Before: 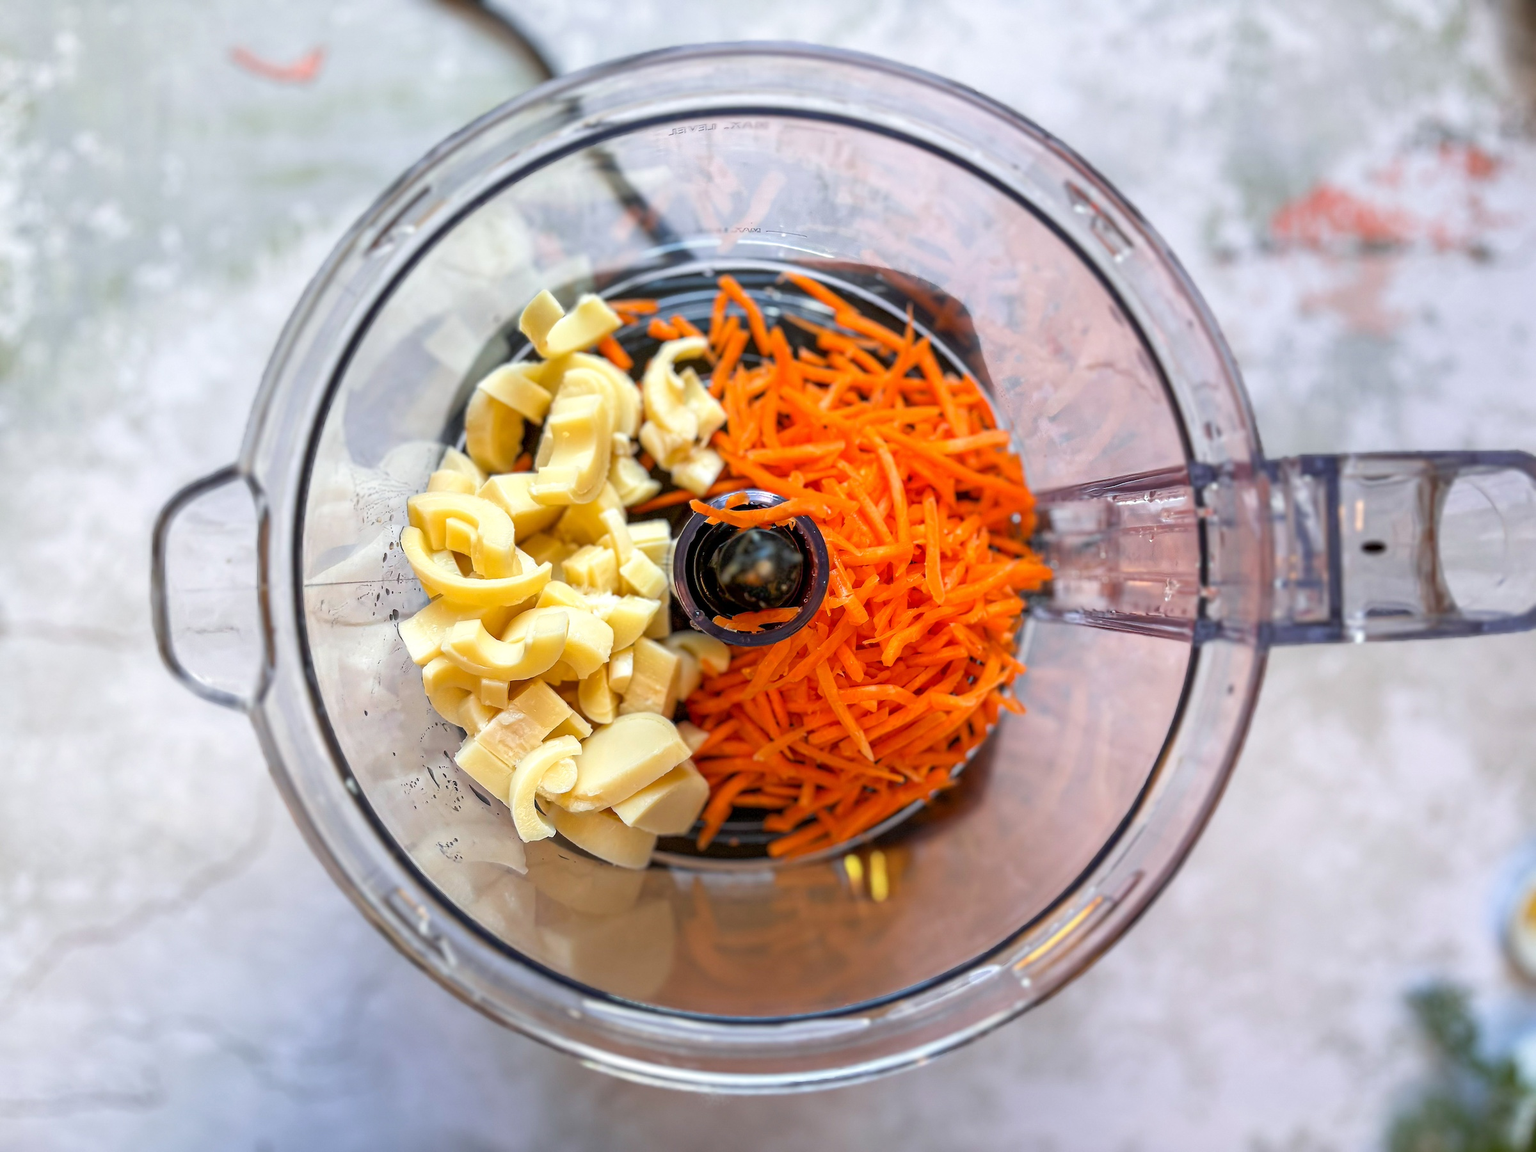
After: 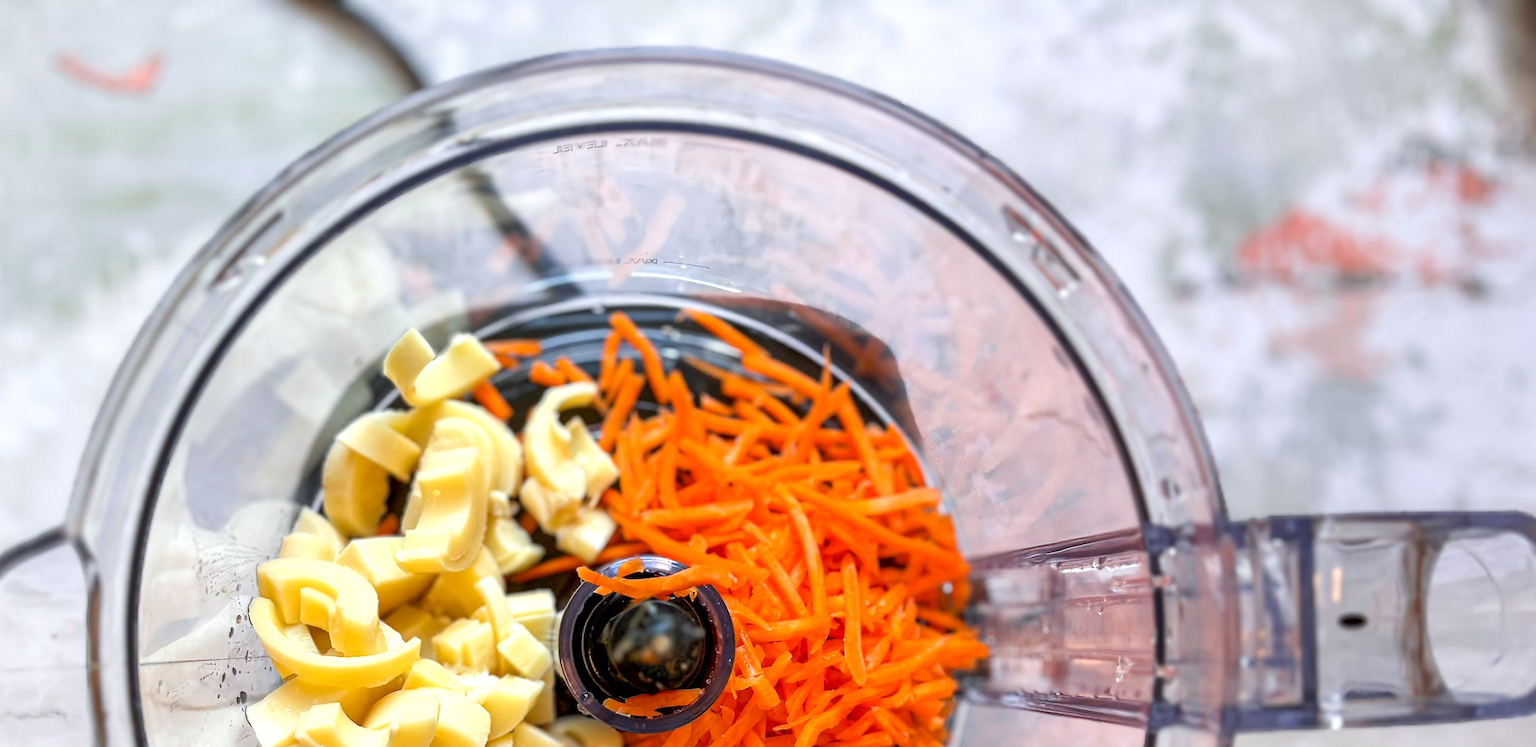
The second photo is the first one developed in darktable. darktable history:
crop and rotate: left 11.812%, bottom 42.776%
exposure: black level correction 0.001, exposure 0.14 EV, compensate highlight preservation false
